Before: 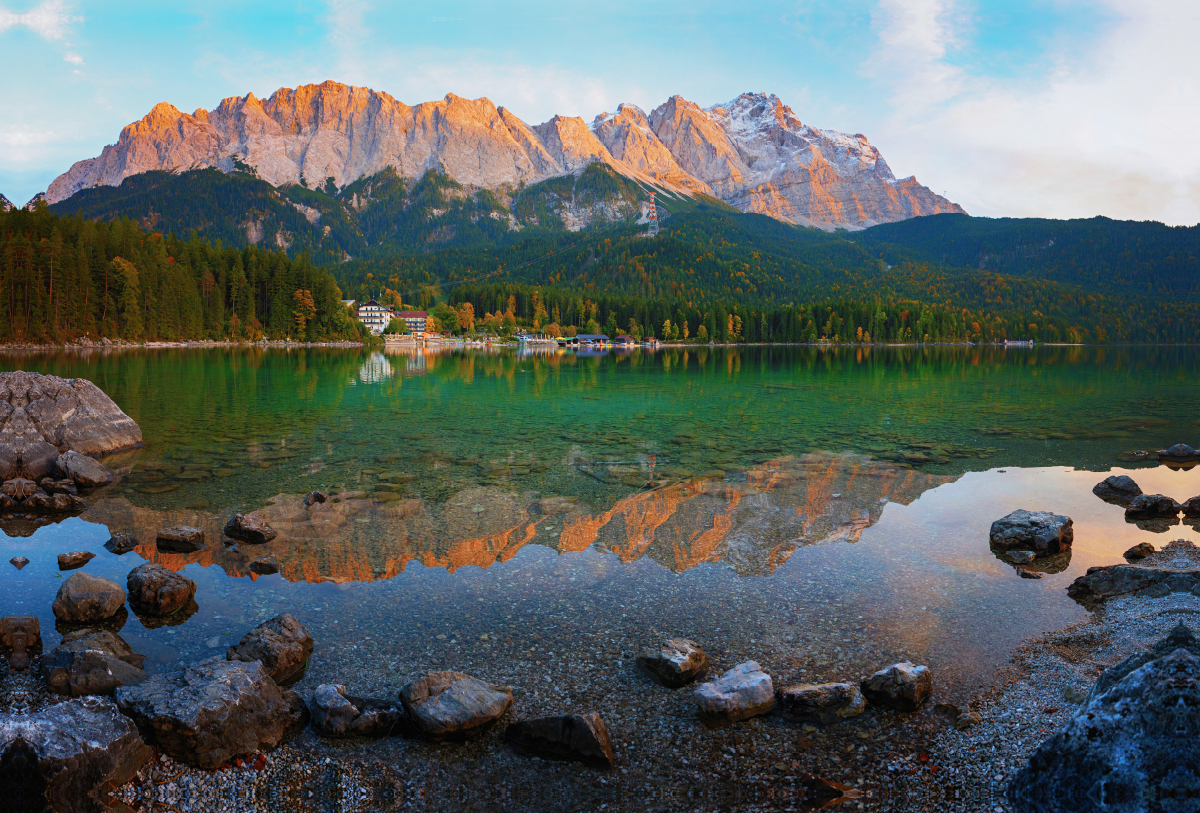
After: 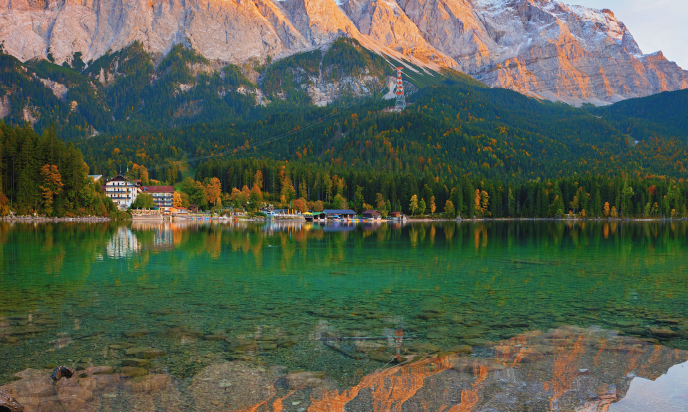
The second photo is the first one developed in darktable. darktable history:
crop: left 21.147%, top 15.39%, right 21.485%, bottom 33.852%
